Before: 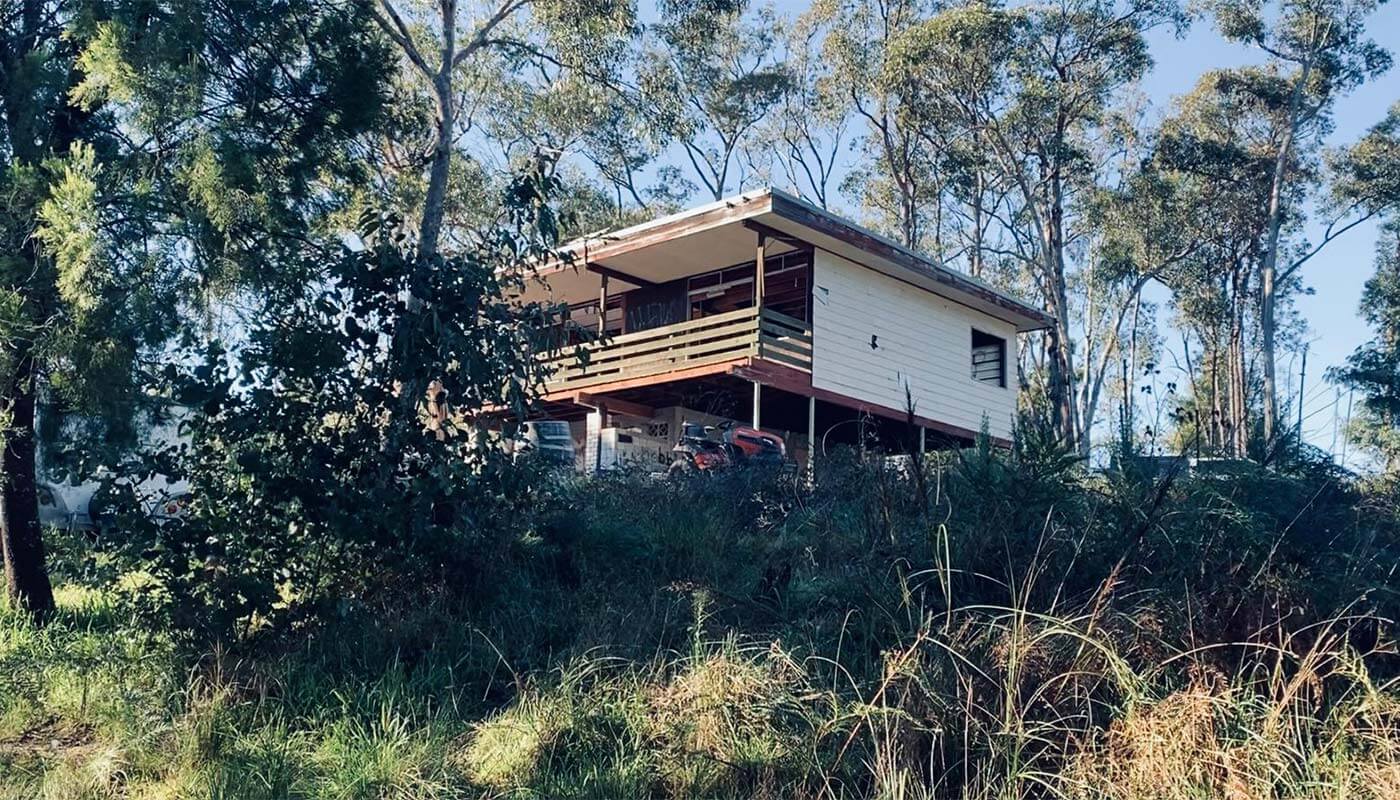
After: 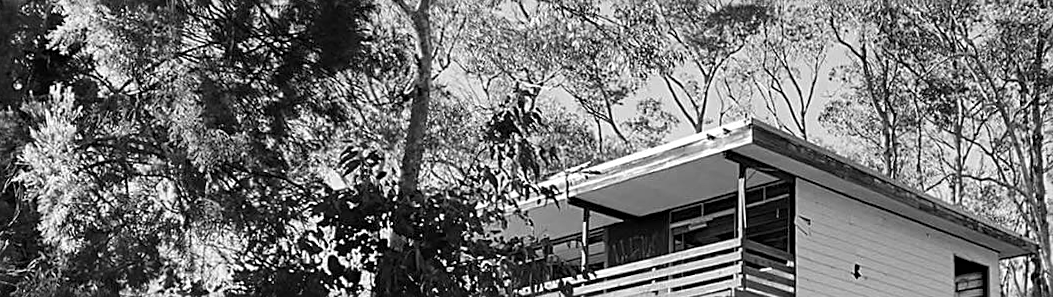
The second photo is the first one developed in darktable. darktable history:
exposure: exposure 0.207 EV, compensate highlight preservation false
sharpen: on, module defaults
crop: left 0.579%, top 7.627%, right 23.167%, bottom 54.275%
haze removal: compatibility mode true, adaptive false
rotate and perspective: rotation -1°, crop left 0.011, crop right 0.989, crop top 0.025, crop bottom 0.975
monochrome: a 32, b 64, size 2.3
